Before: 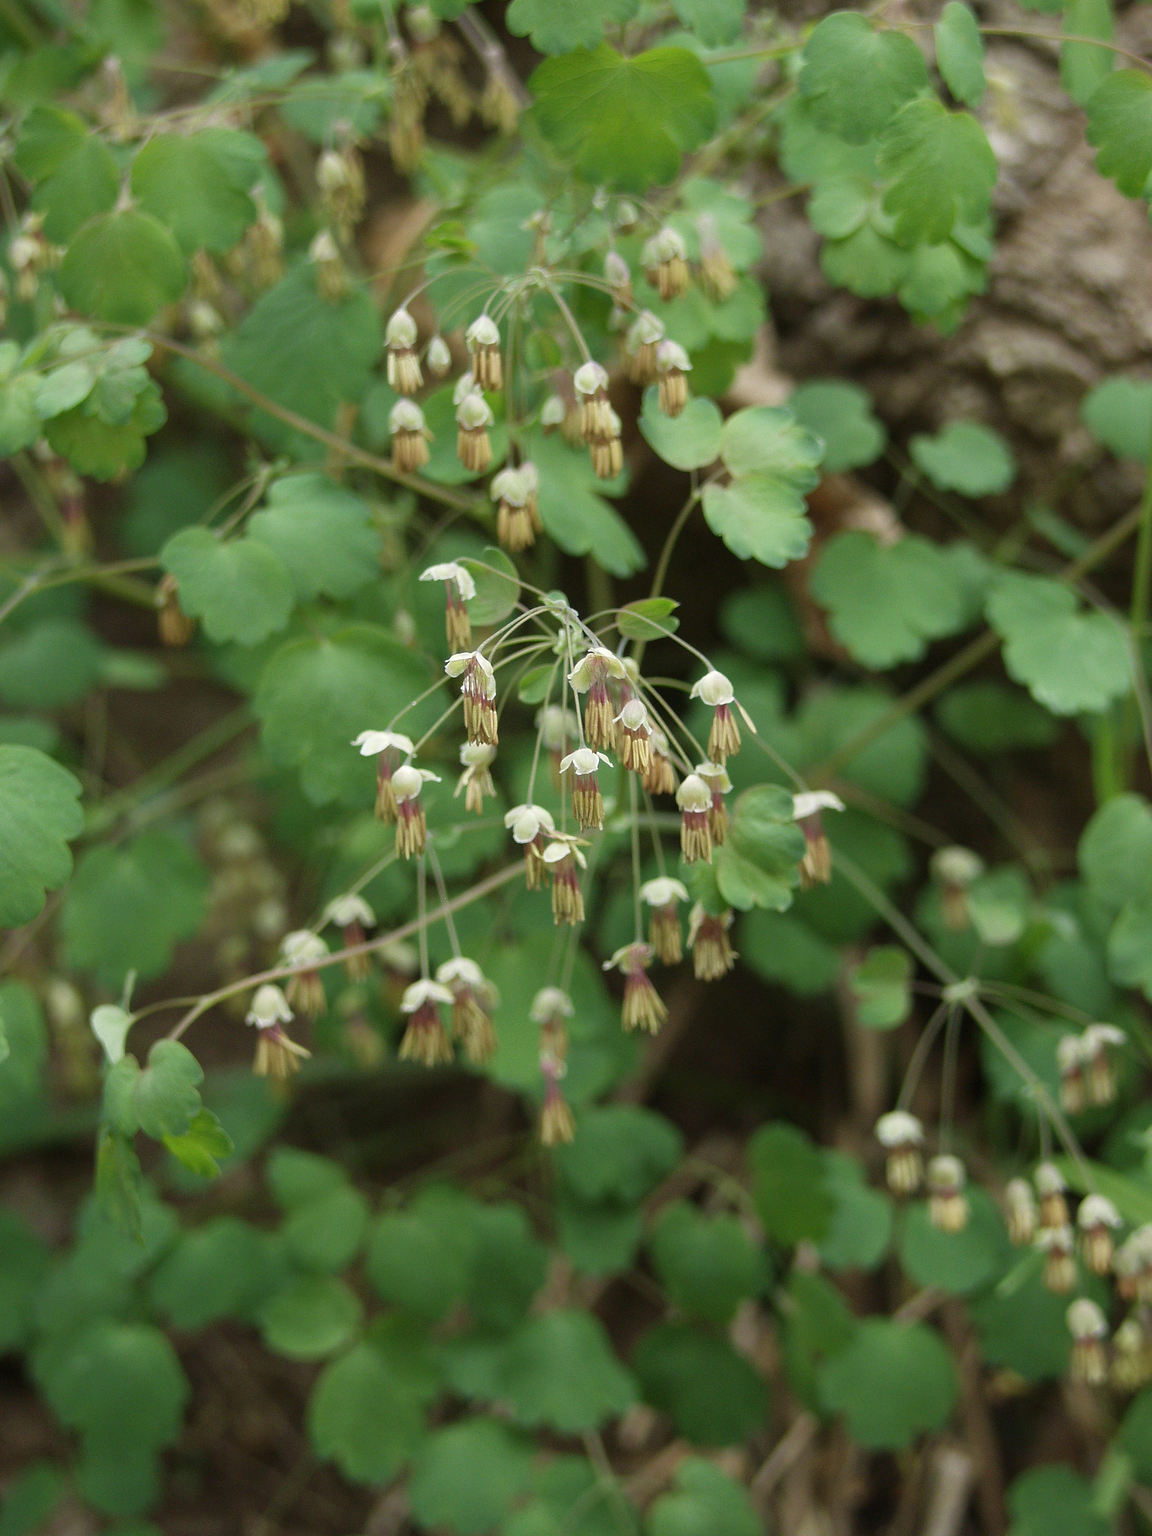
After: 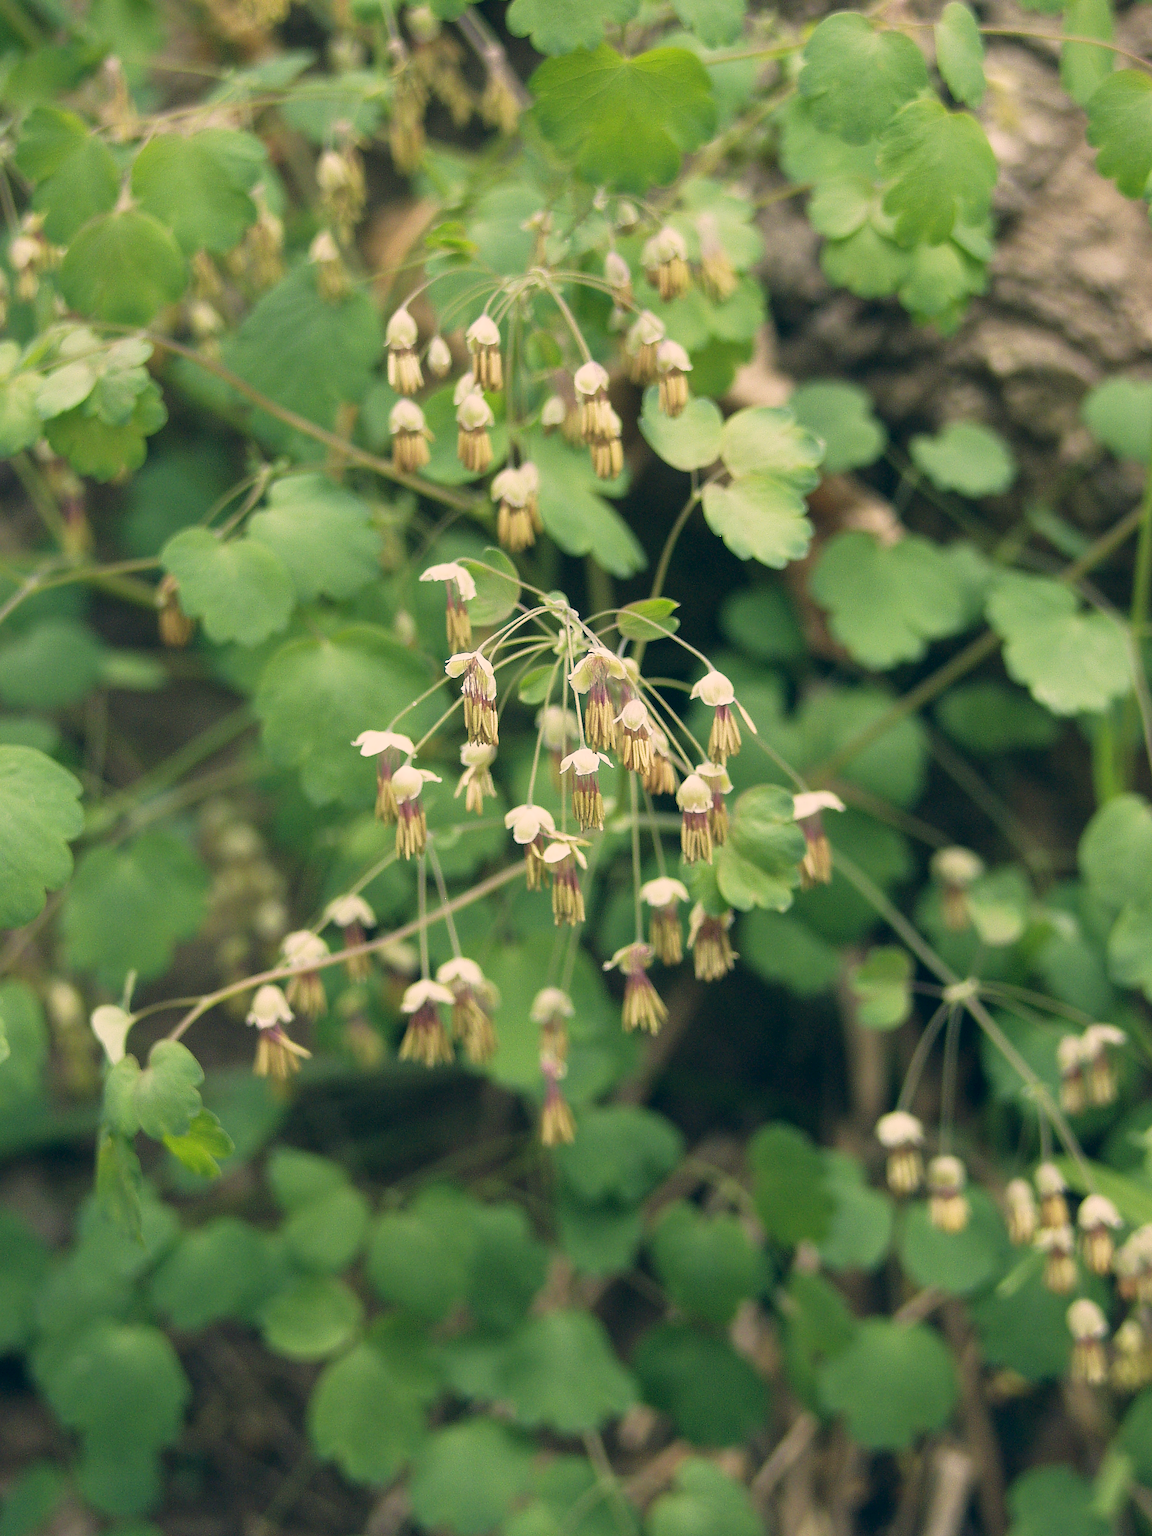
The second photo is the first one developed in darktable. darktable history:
color correction: highlights a* 10.32, highlights b* 14.66, shadows a* -9.59, shadows b* -15.02
sharpen: on, module defaults
base curve: curves: ch0 [(0, 0) (0.088, 0.125) (0.176, 0.251) (0.354, 0.501) (0.613, 0.749) (1, 0.877)], preserve colors none
contrast brightness saturation: saturation -0.05
